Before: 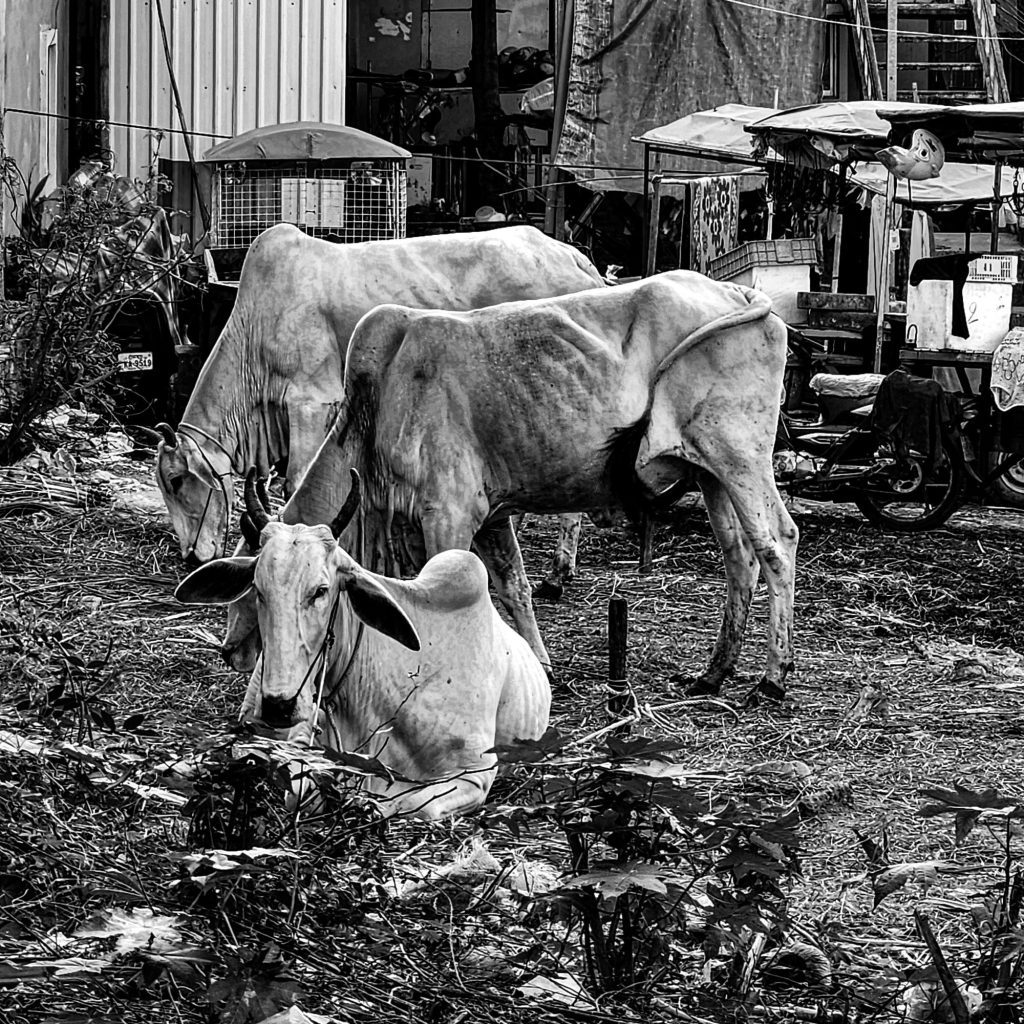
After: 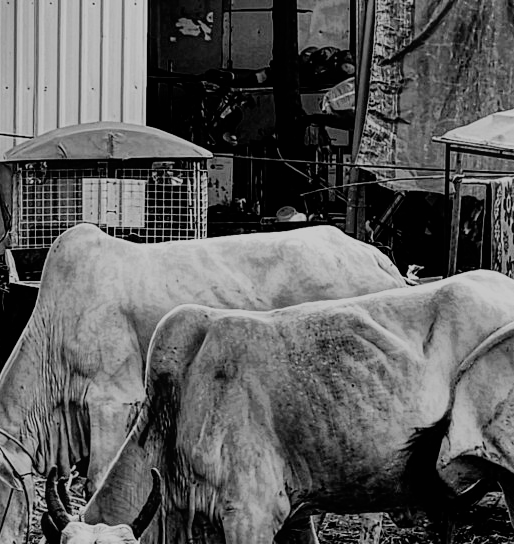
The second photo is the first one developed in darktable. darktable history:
color zones: curves: ch0 [(0.068, 0.464) (0.25, 0.5) (0.48, 0.508) (0.75, 0.536) (0.886, 0.476) (0.967, 0.456)]; ch1 [(0.066, 0.456) (0.25, 0.5) (0.616, 0.508) (0.746, 0.56) (0.934, 0.444)]
crop: left 19.51%, right 30.263%, bottom 46.654%
filmic rgb: black relative exposure -6.83 EV, white relative exposure 5.95 EV, hardness 2.68
contrast equalizer: octaves 7, y [[0.439, 0.44, 0.442, 0.457, 0.493, 0.498], [0.5 ×6], [0.5 ×6], [0 ×6], [0 ×6]]
shadows and highlights: shadows 24.7, highlights -76.77, soften with gaussian
color balance rgb: perceptual saturation grading › global saturation 0.262%, perceptual saturation grading › mid-tones 6.237%, perceptual saturation grading › shadows 71.221%, global vibrance 14.89%
